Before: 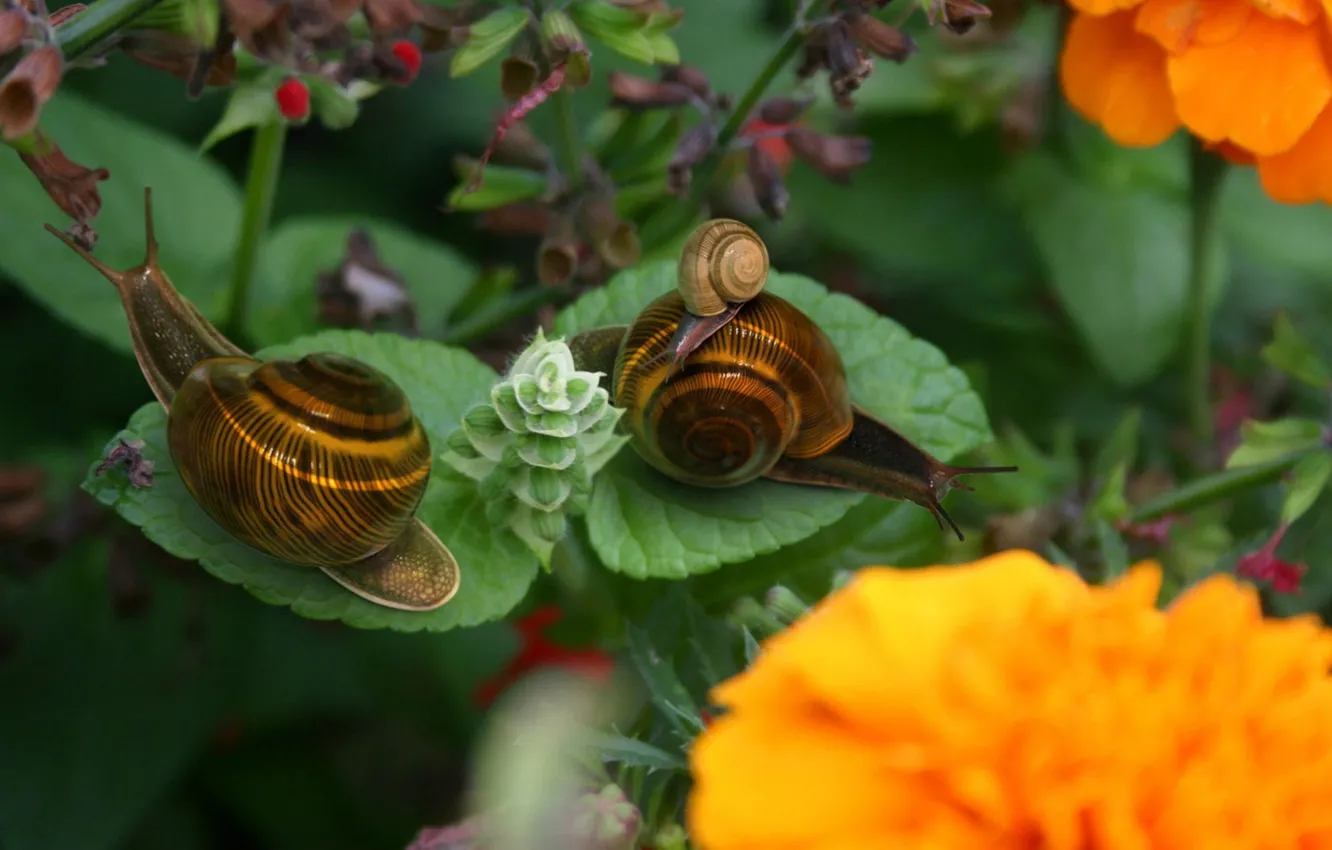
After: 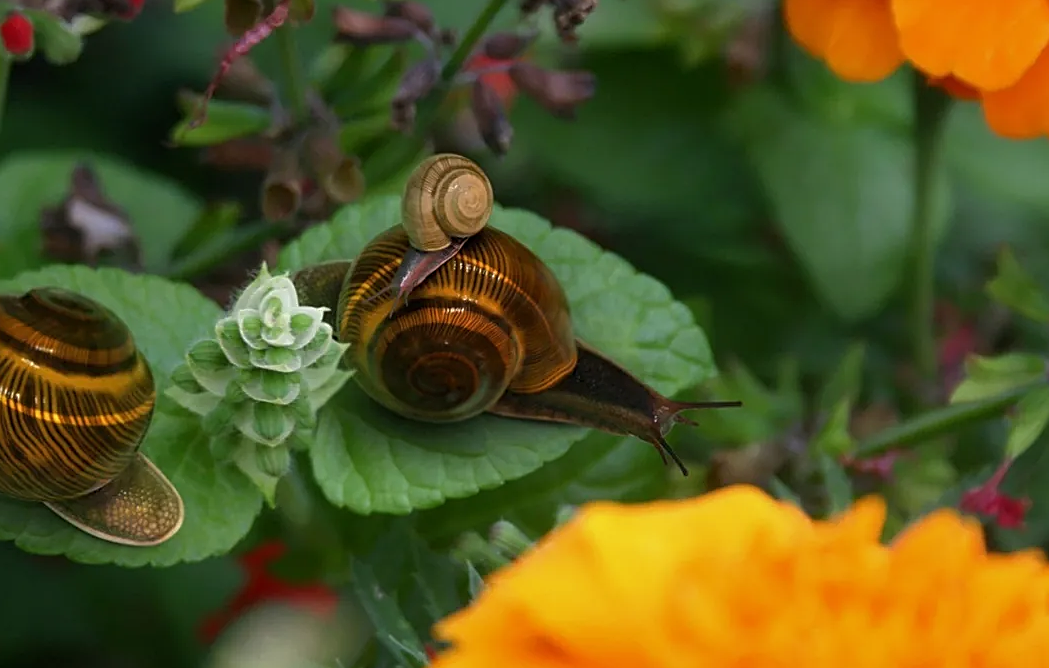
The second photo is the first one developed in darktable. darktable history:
sharpen: on, module defaults
base curve: curves: ch0 [(0, 0) (0.74, 0.67) (1, 1)]
crop and rotate: left 20.752%, top 7.864%, right 0.465%, bottom 13.436%
